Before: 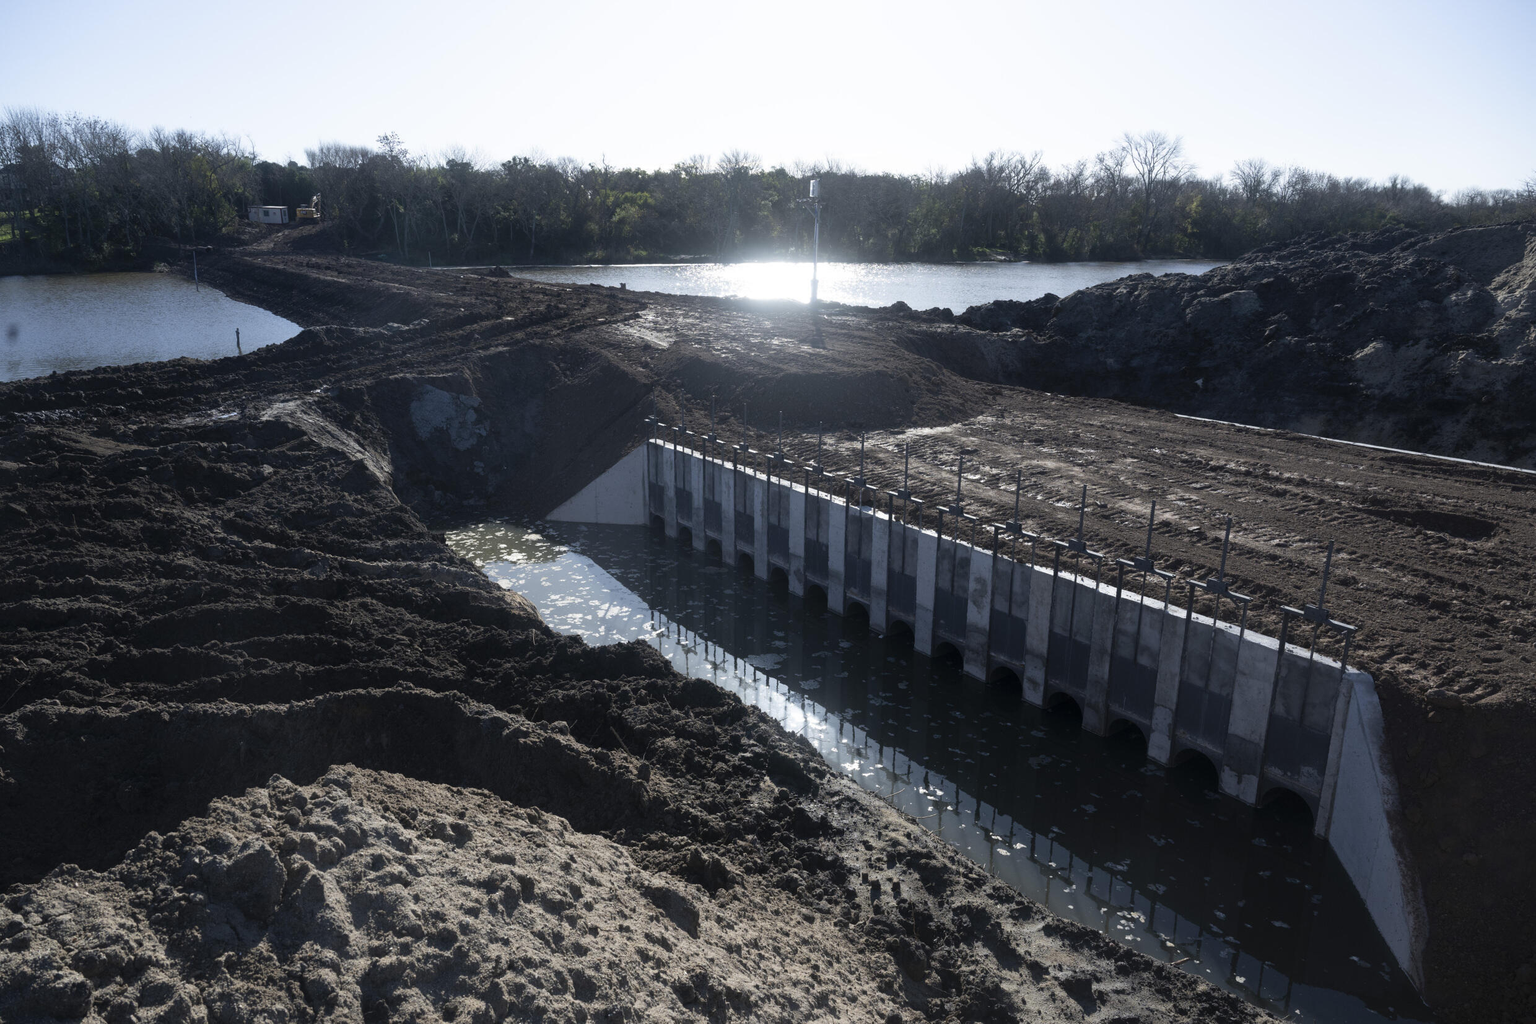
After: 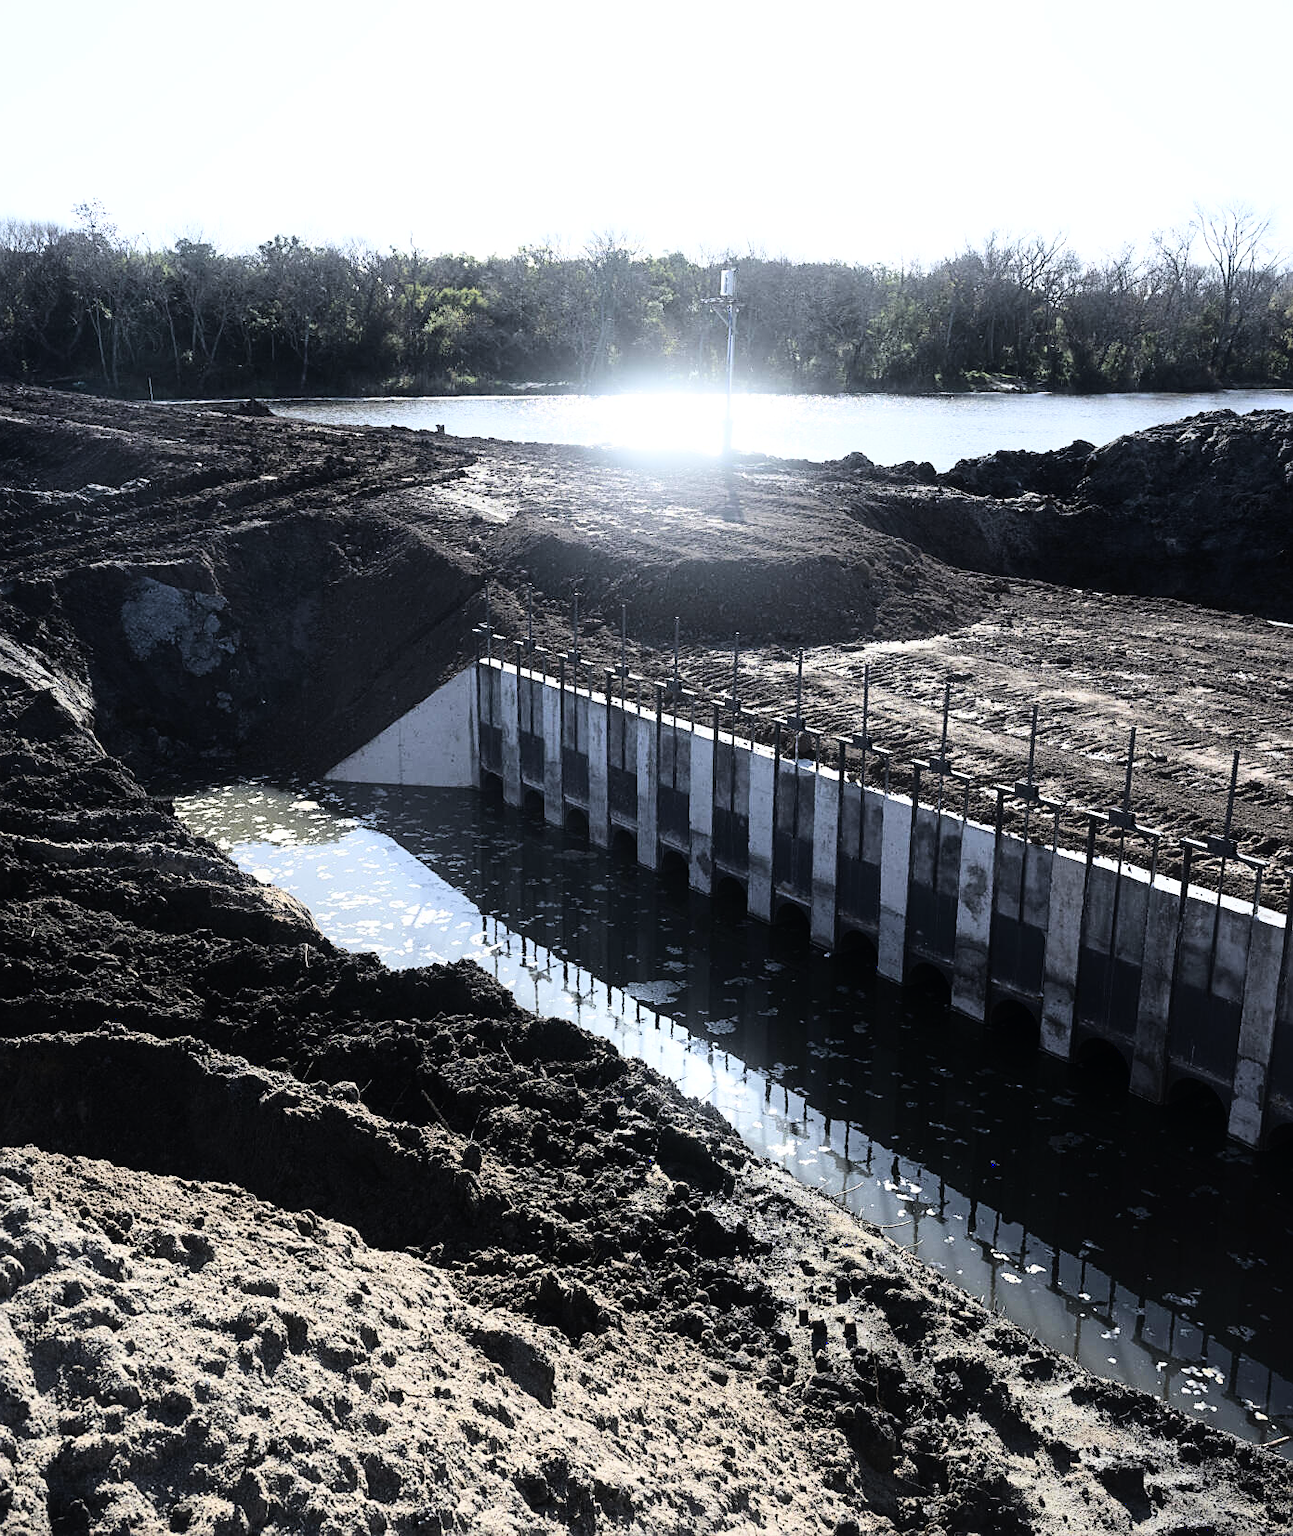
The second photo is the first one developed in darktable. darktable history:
base curve: curves: ch0 [(0, 0) (0, 0) (0.002, 0.001) (0.008, 0.003) (0.019, 0.011) (0.037, 0.037) (0.064, 0.11) (0.102, 0.232) (0.152, 0.379) (0.216, 0.524) (0.296, 0.665) (0.394, 0.789) (0.512, 0.881) (0.651, 0.945) (0.813, 0.986) (1, 1)]
crop: left 21.454%, right 22.403%
sharpen: on, module defaults
